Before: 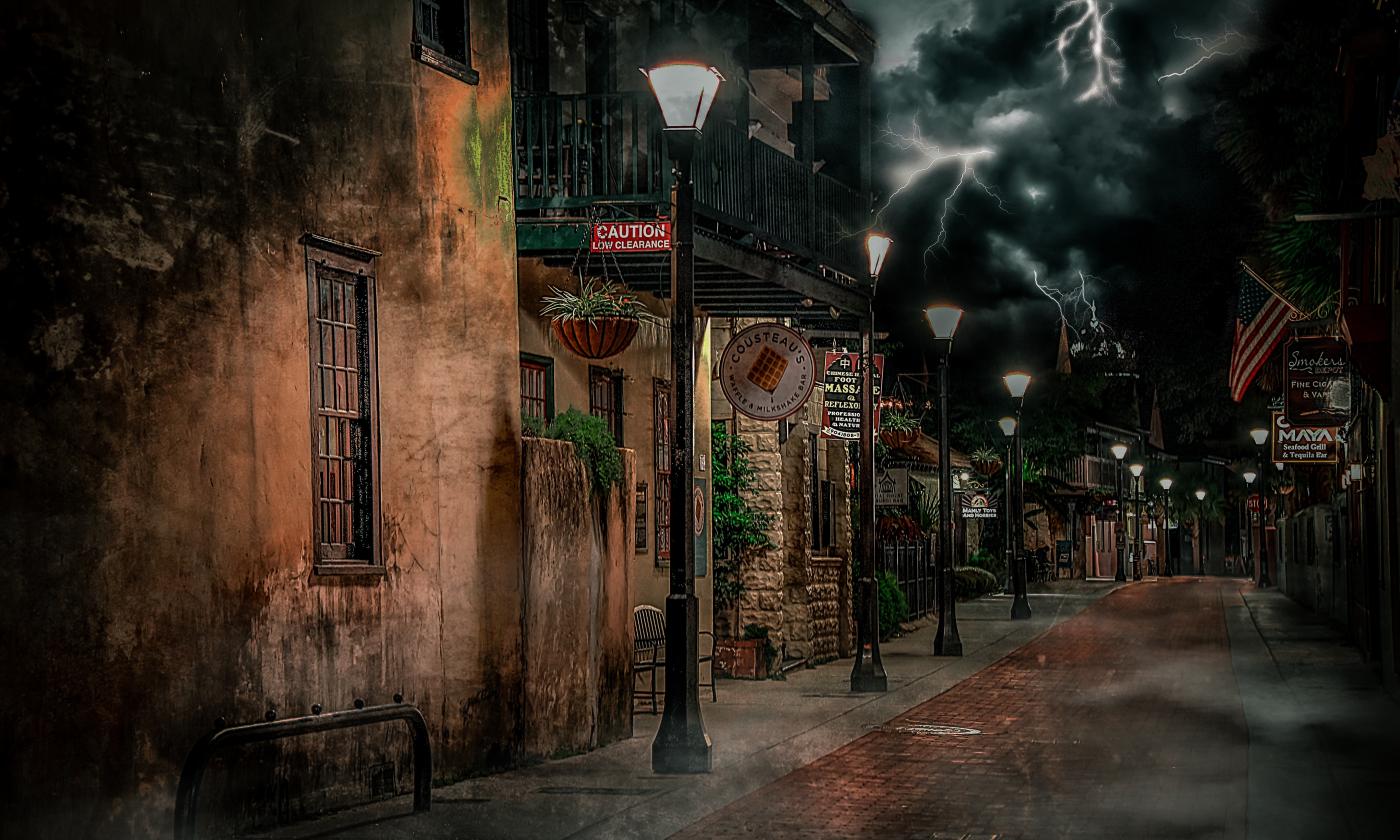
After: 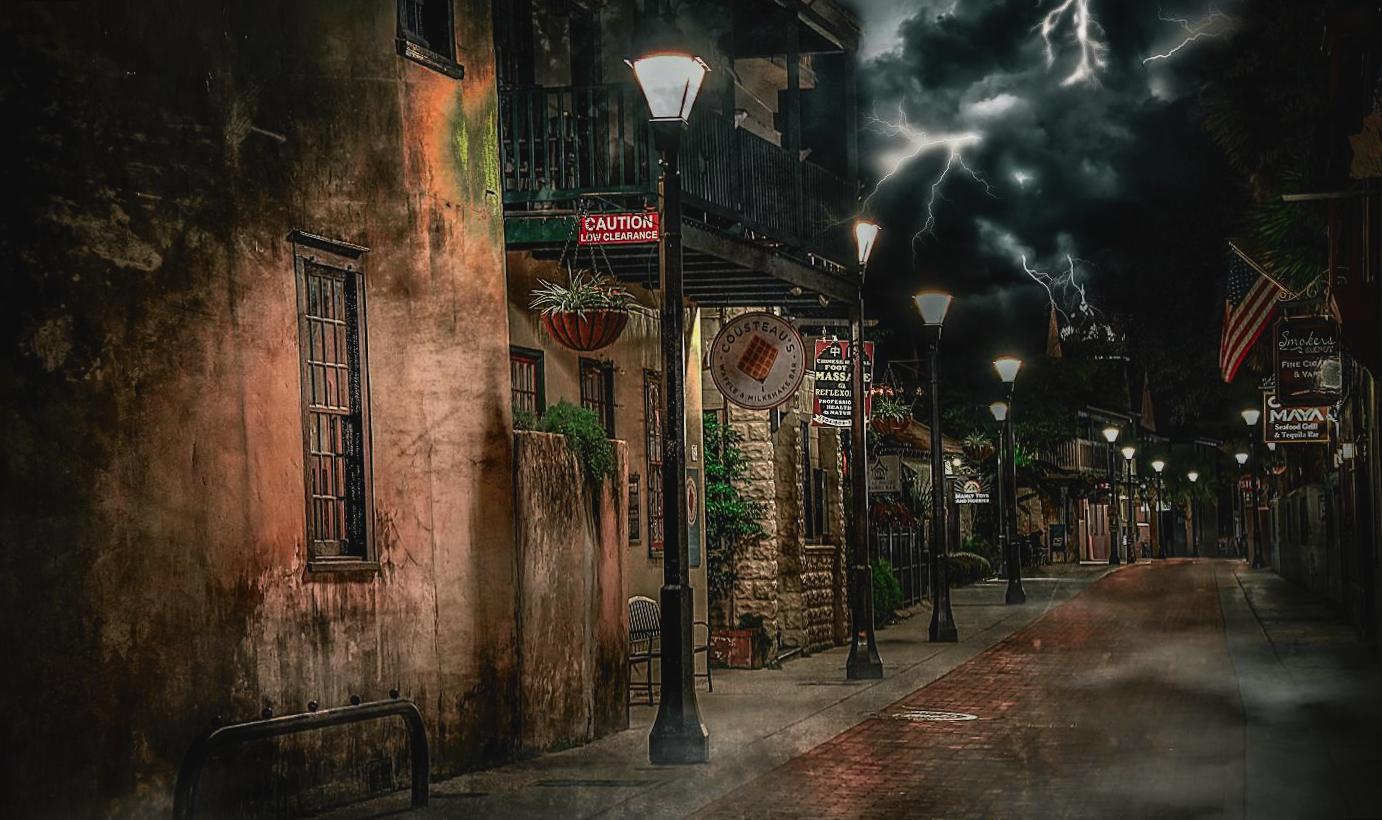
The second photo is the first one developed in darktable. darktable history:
color balance rgb: global vibrance 1%, saturation formula JzAzBz (2021)
rotate and perspective: rotation -1°, crop left 0.011, crop right 0.989, crop top 0.025, crop bottom 0.975
tone curve: curves: ch0 [(0, 0.038) (0.193, 0.212) (0.461, 0.502) (0.634, 0.709) (0.852, 0.89) (1, 0.967)]; ch1 [(0, 0) (0.35, 0.356) (0.45, 0.453) (0.504, 0.503) (0.532, 0.524) (0.558, 0.555) (0.735, 0.762) (1, 1)]; ch2 [(0, 0) (0.281, 0.266) (0.456, 0.469) (0.5, 0.5) (0.533, 0.545) (0.606, 0.598) (0.646, 0.654) (1, 1)], color space Lab, independent channels, preserve colors none
